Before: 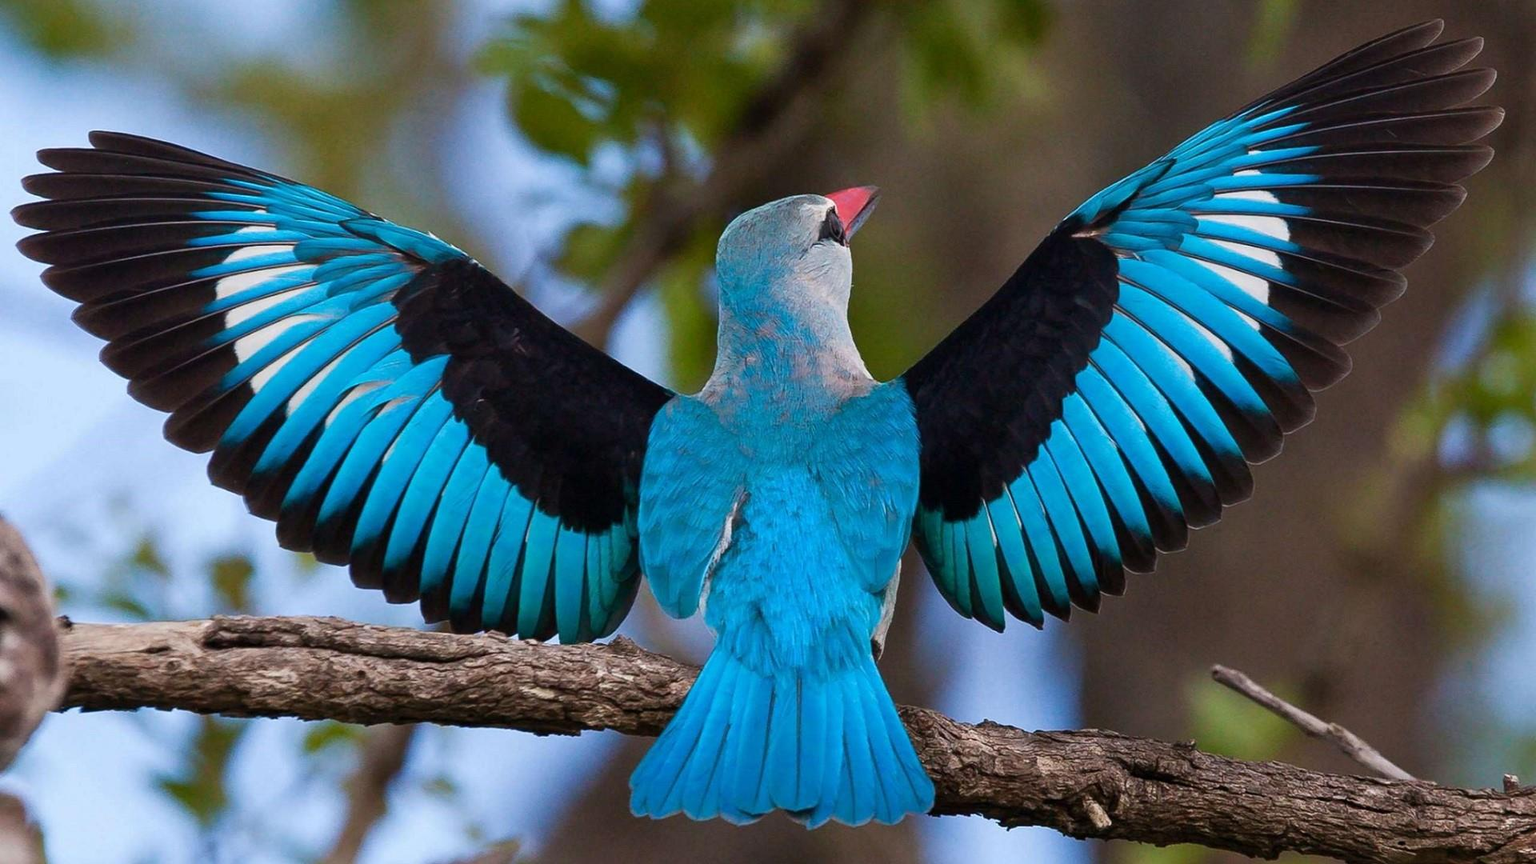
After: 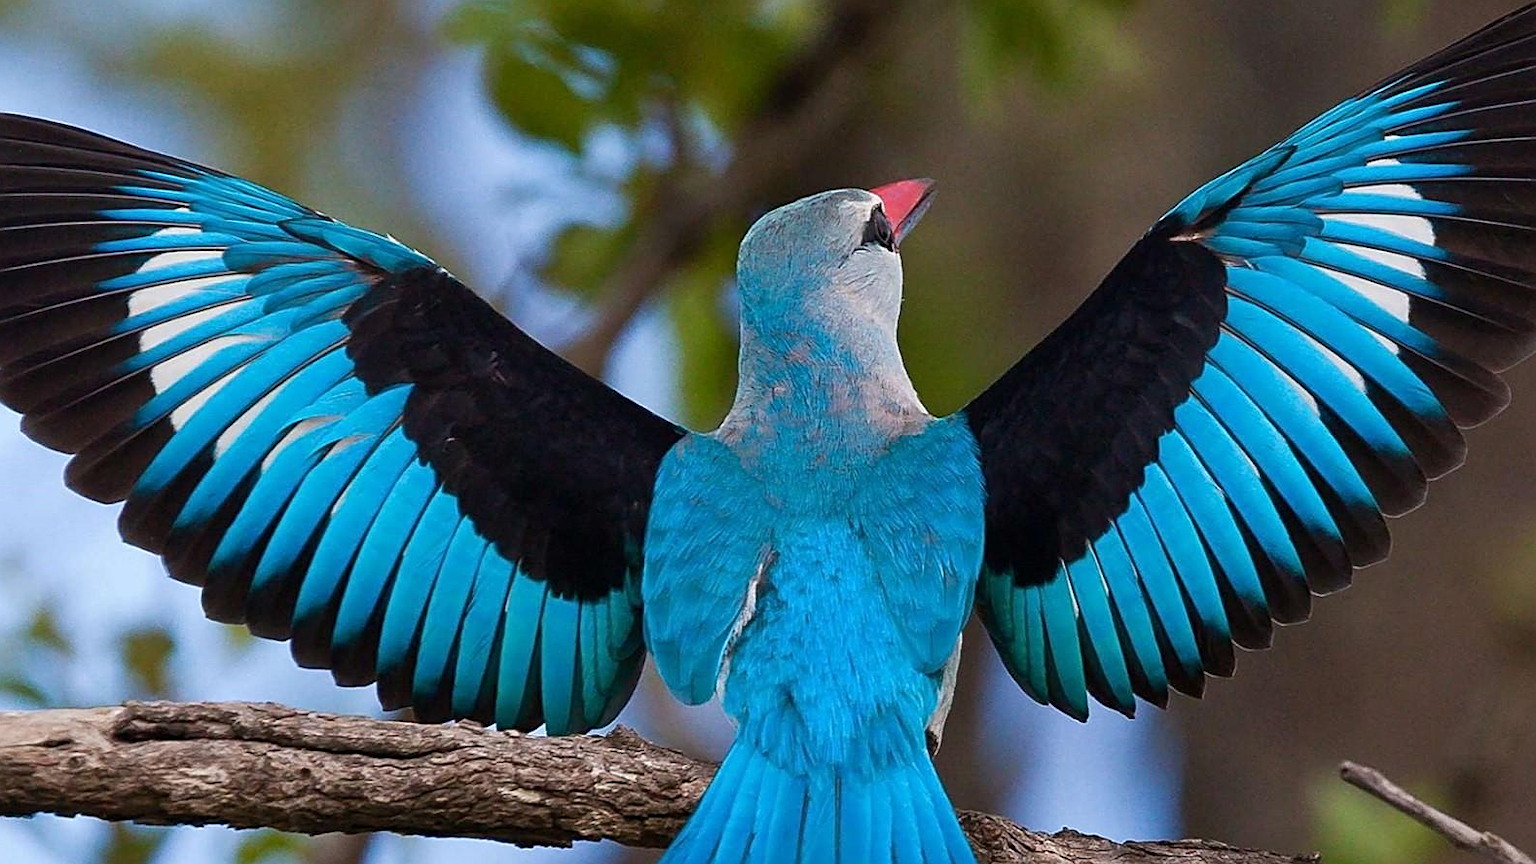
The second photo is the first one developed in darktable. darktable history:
sharpen: on, module defaults
crop and rotate: left 7.196%, top 4.574%, right 10.605%, bottom 13.178%
